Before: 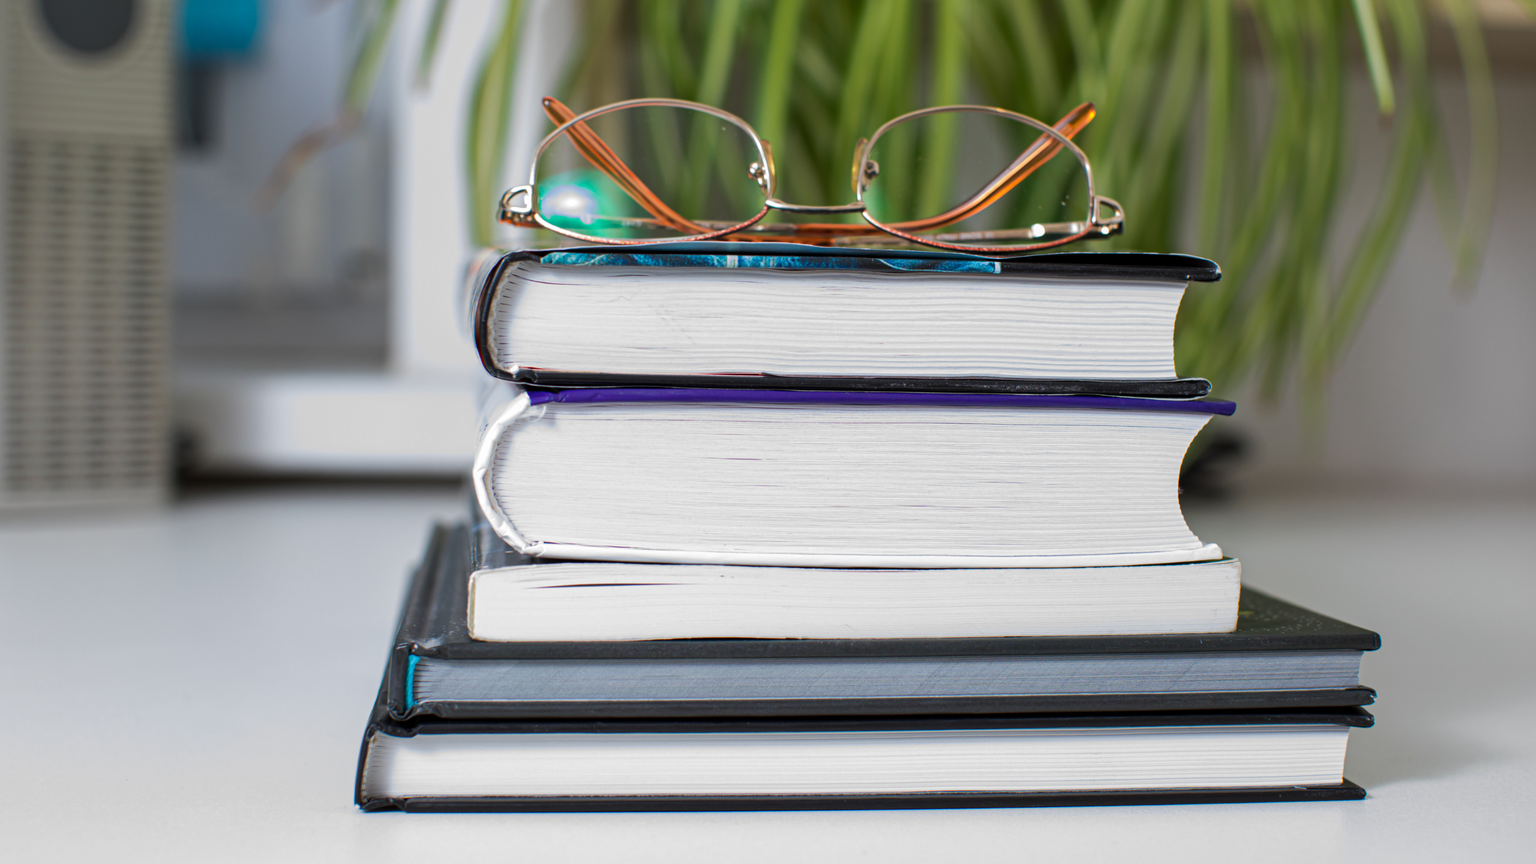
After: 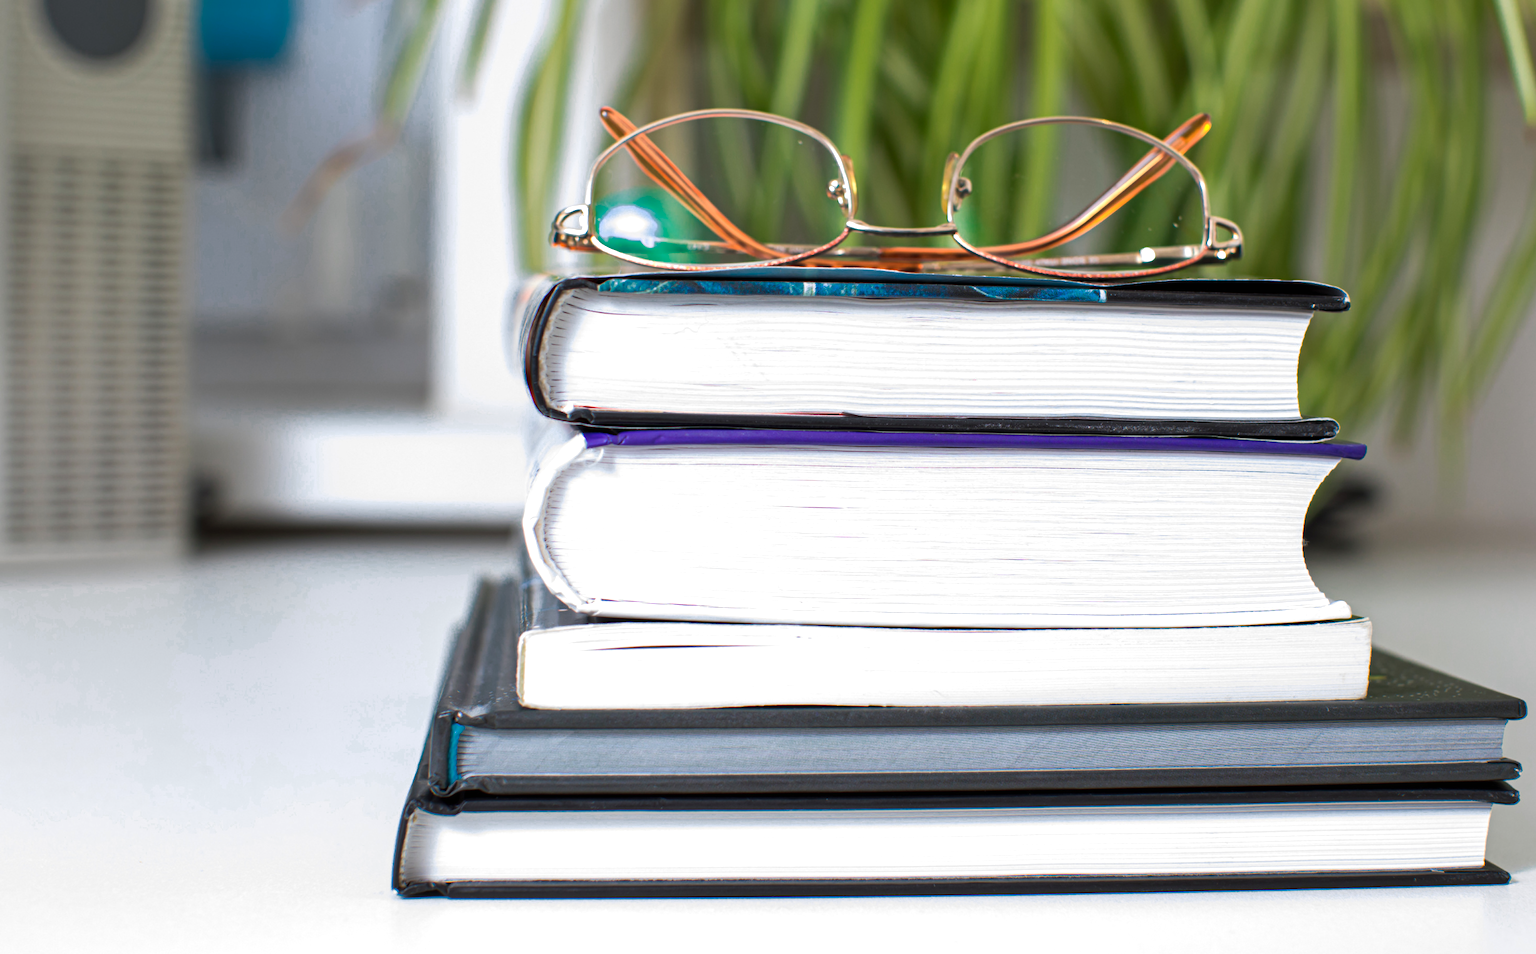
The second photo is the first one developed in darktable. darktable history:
color zones: curves: ch0 [(0.25, 0.5) (0.636, 0.25) (0.75, 0.5)]
crop: right 9.509%, bottom 0.031%
exposure: black level correction 0, exposure 0.5 EV, compensate exposure bias true, compensate highlight preservation false
